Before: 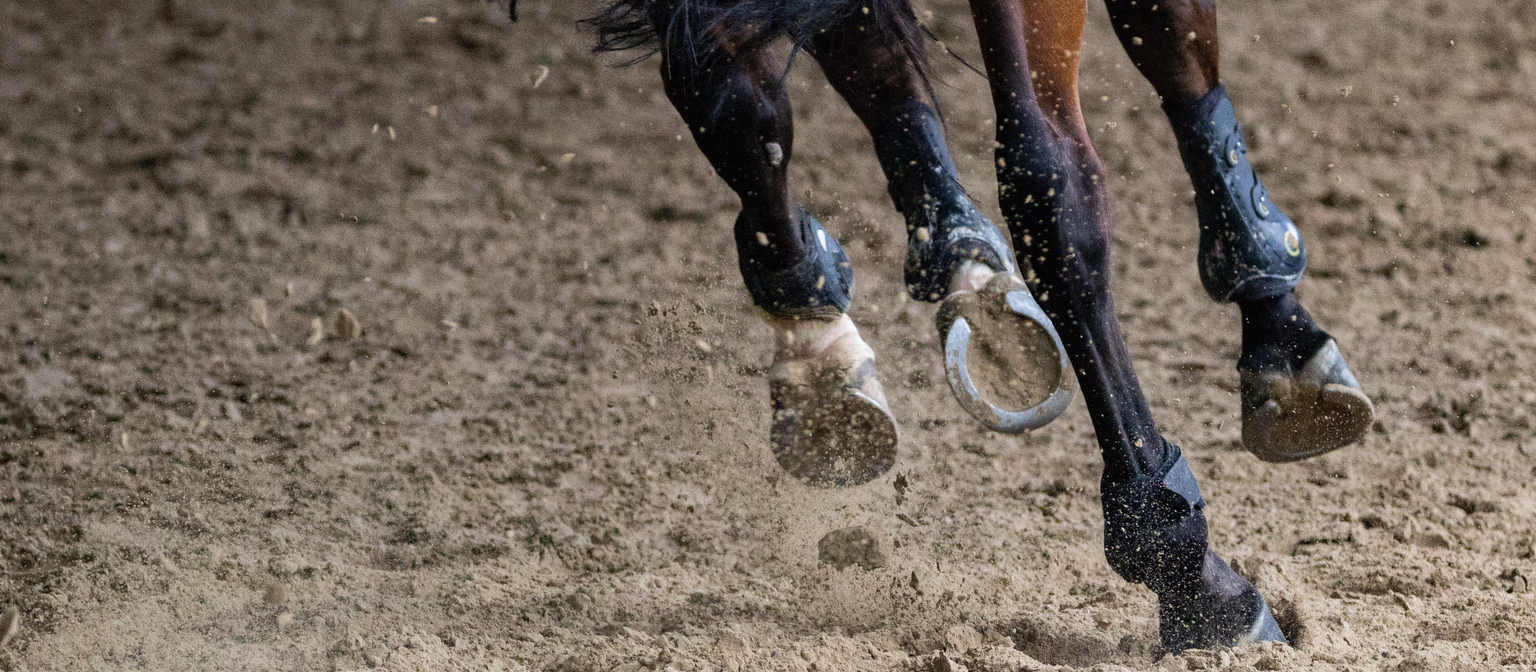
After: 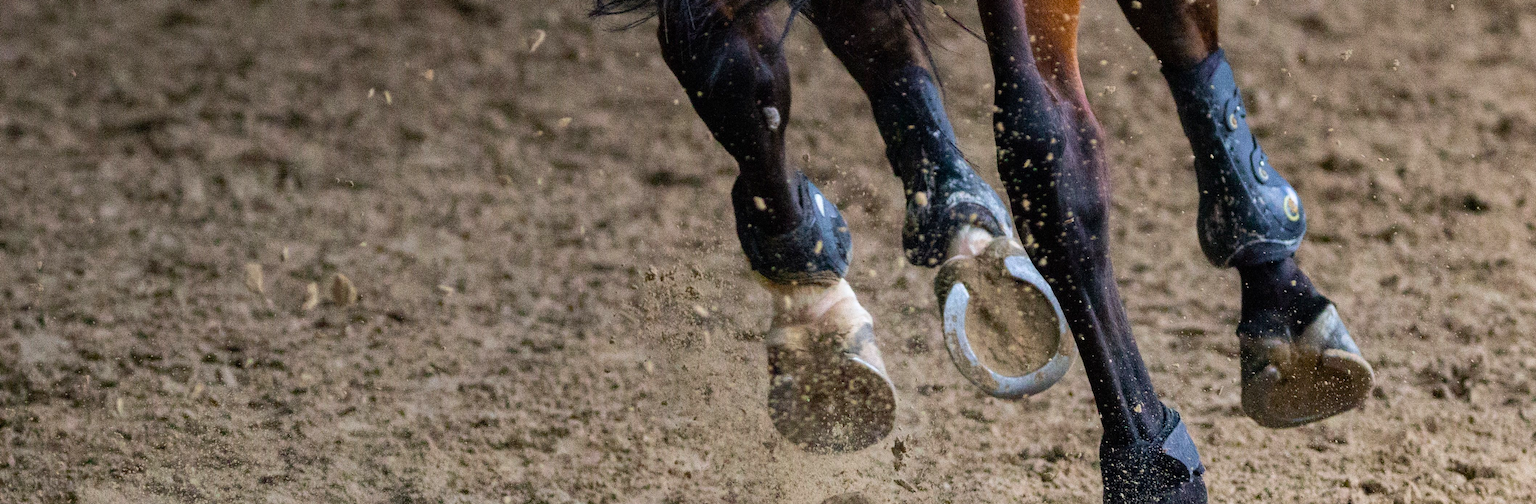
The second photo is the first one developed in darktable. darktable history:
crop: left 0.387%, top 5.469%, bottom 19.809%
color balance rgb: perceptual saturation grading › global saturation 20%, global vibrance 20%
